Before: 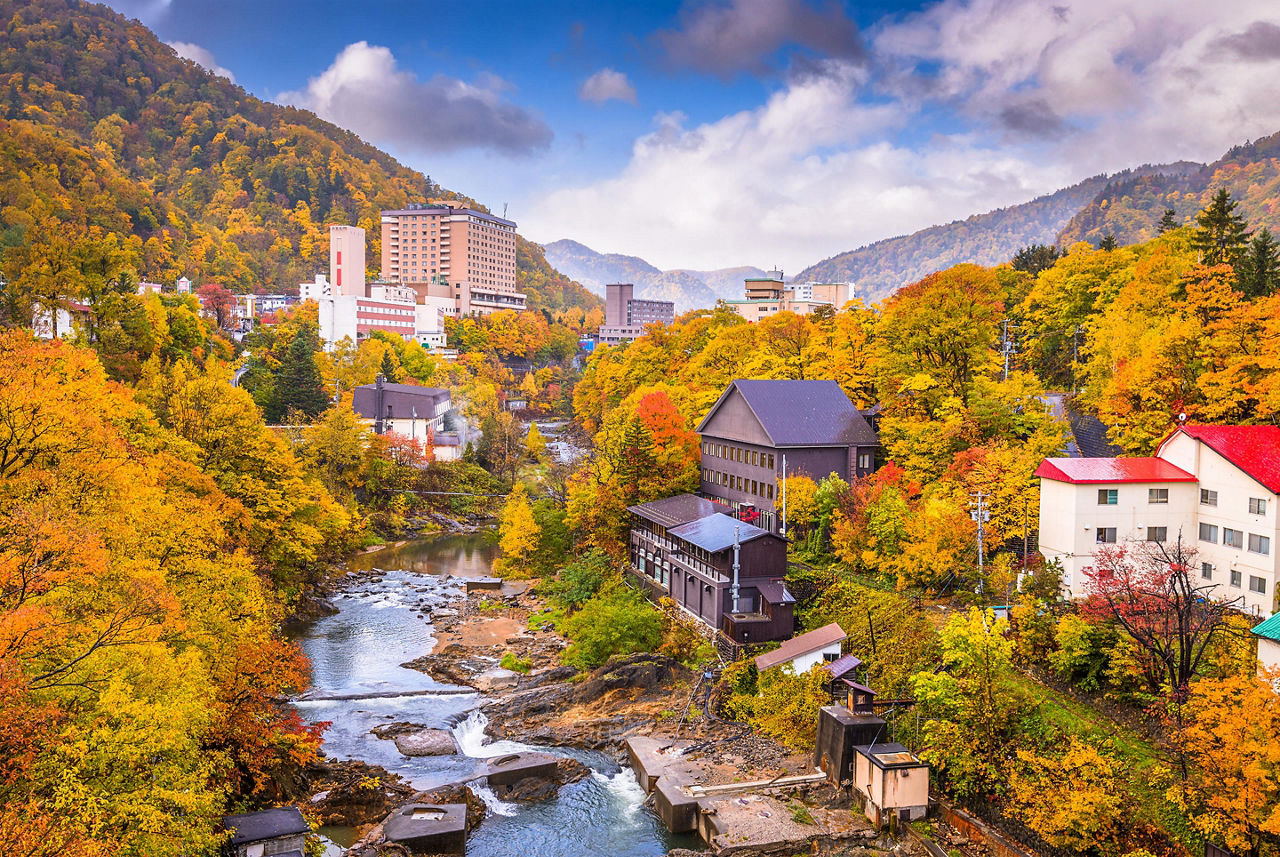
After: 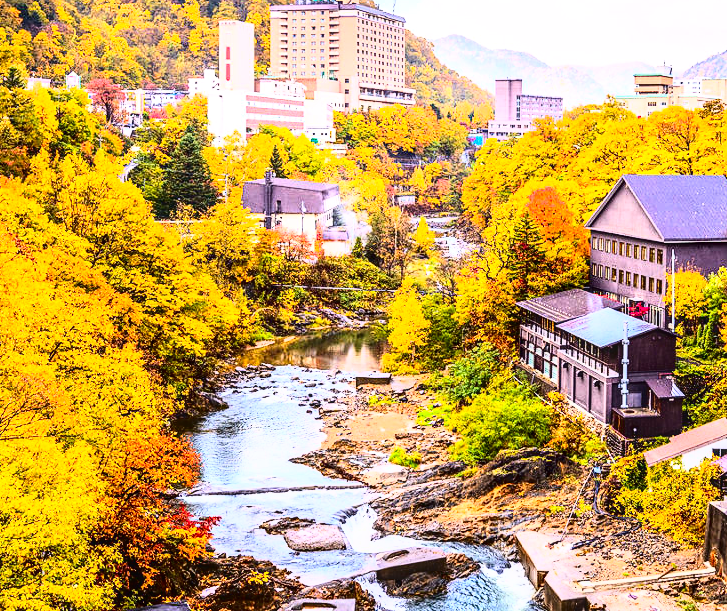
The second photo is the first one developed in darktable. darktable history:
shadows and highlights: shadows -28.27, highlights 29.92
crop: left 8.741%, top 23.937%, right 34.44%, bottom 4.72%
local contrast: on, module defaults
contrast brightness saturation: contrast 0.213, brightness -0.113, saturation 0.21
base curve: curves: ch0 [(0, 0) (0.026, 0.03) (0.109, 0.232) (0.351, 0.748) (0.669, 0.968) (1, 1)]
